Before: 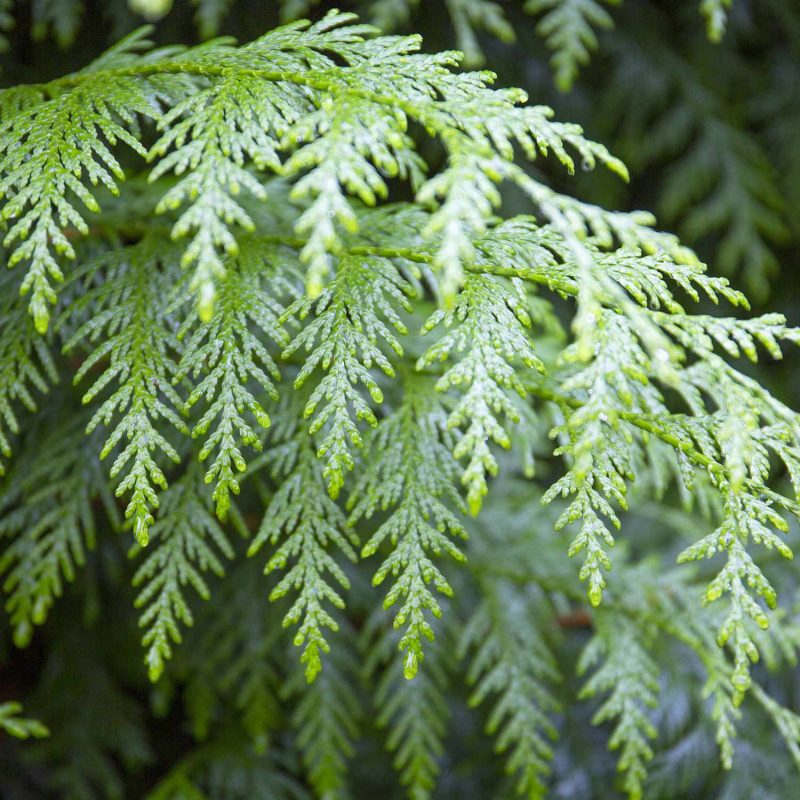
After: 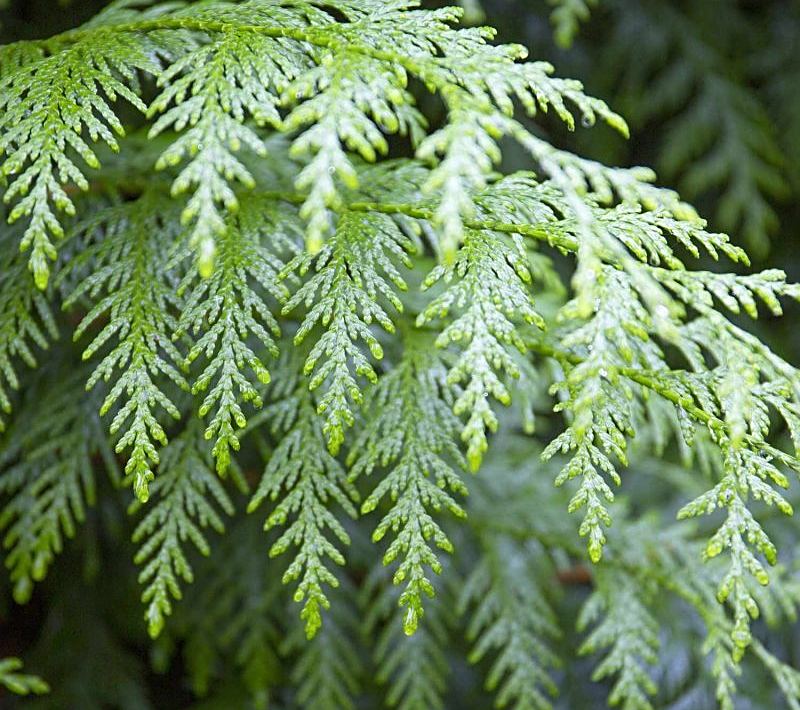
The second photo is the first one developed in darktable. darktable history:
crop and rotate: top 5.609%, bottom 5.609%
sharpen: on, module defaults
